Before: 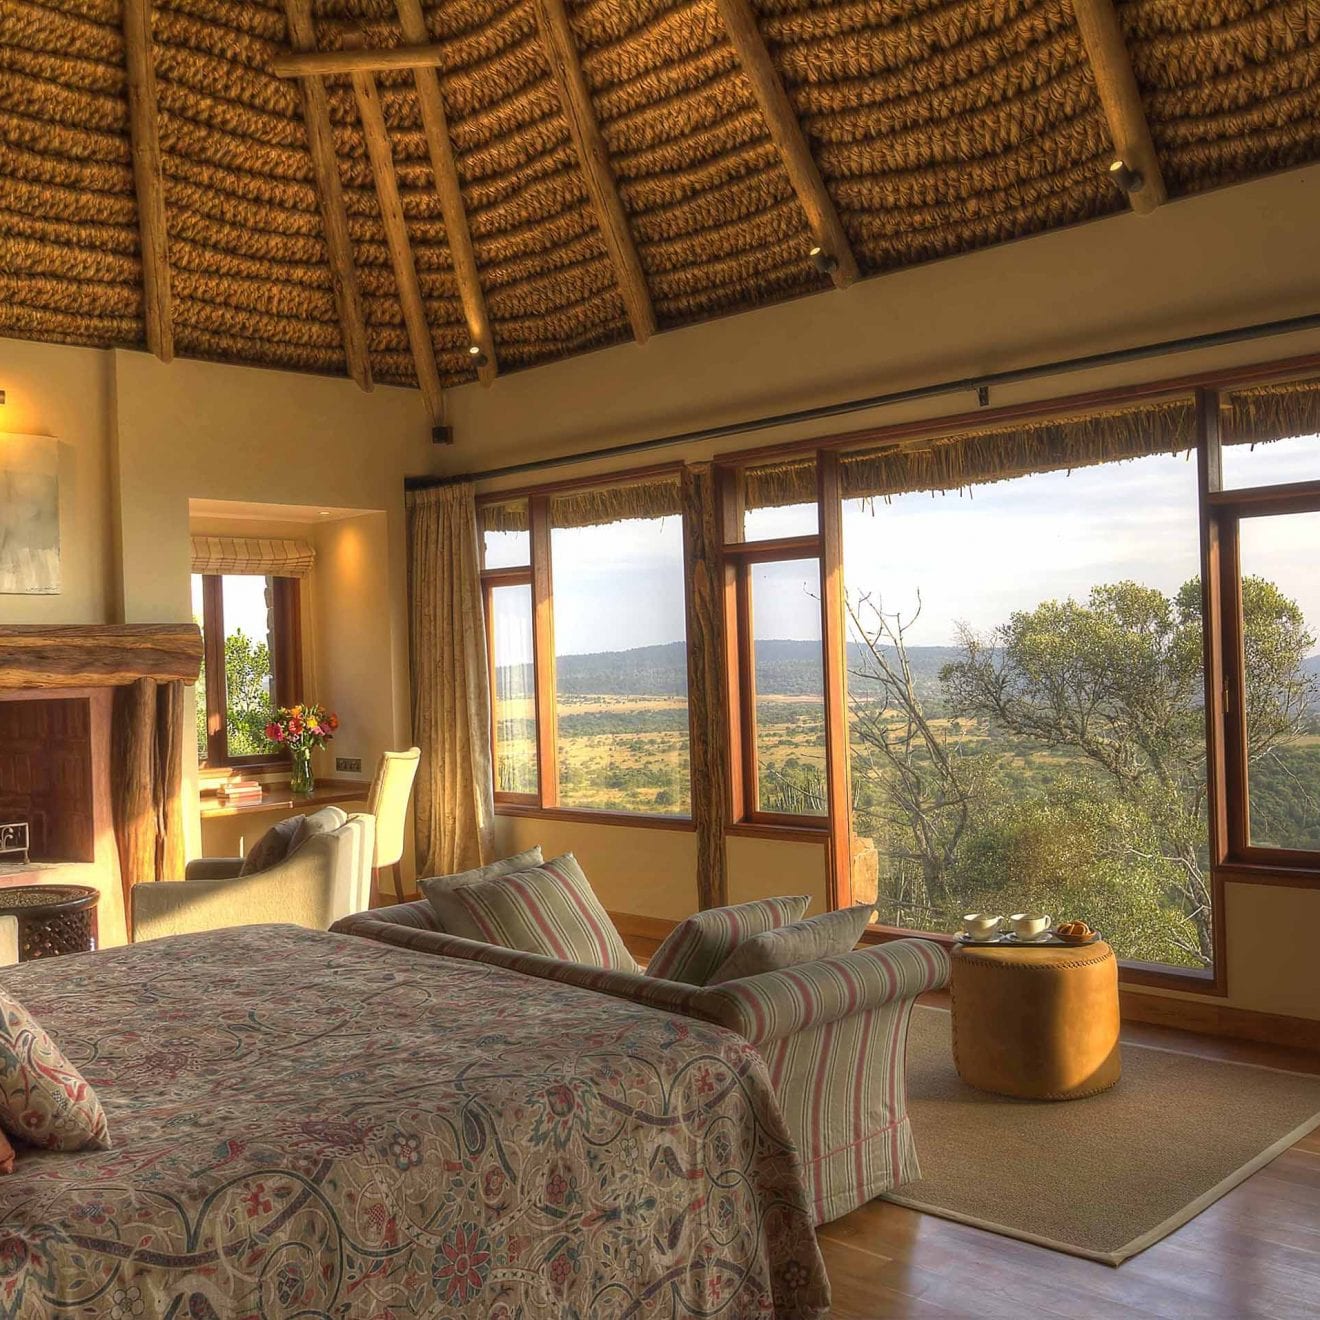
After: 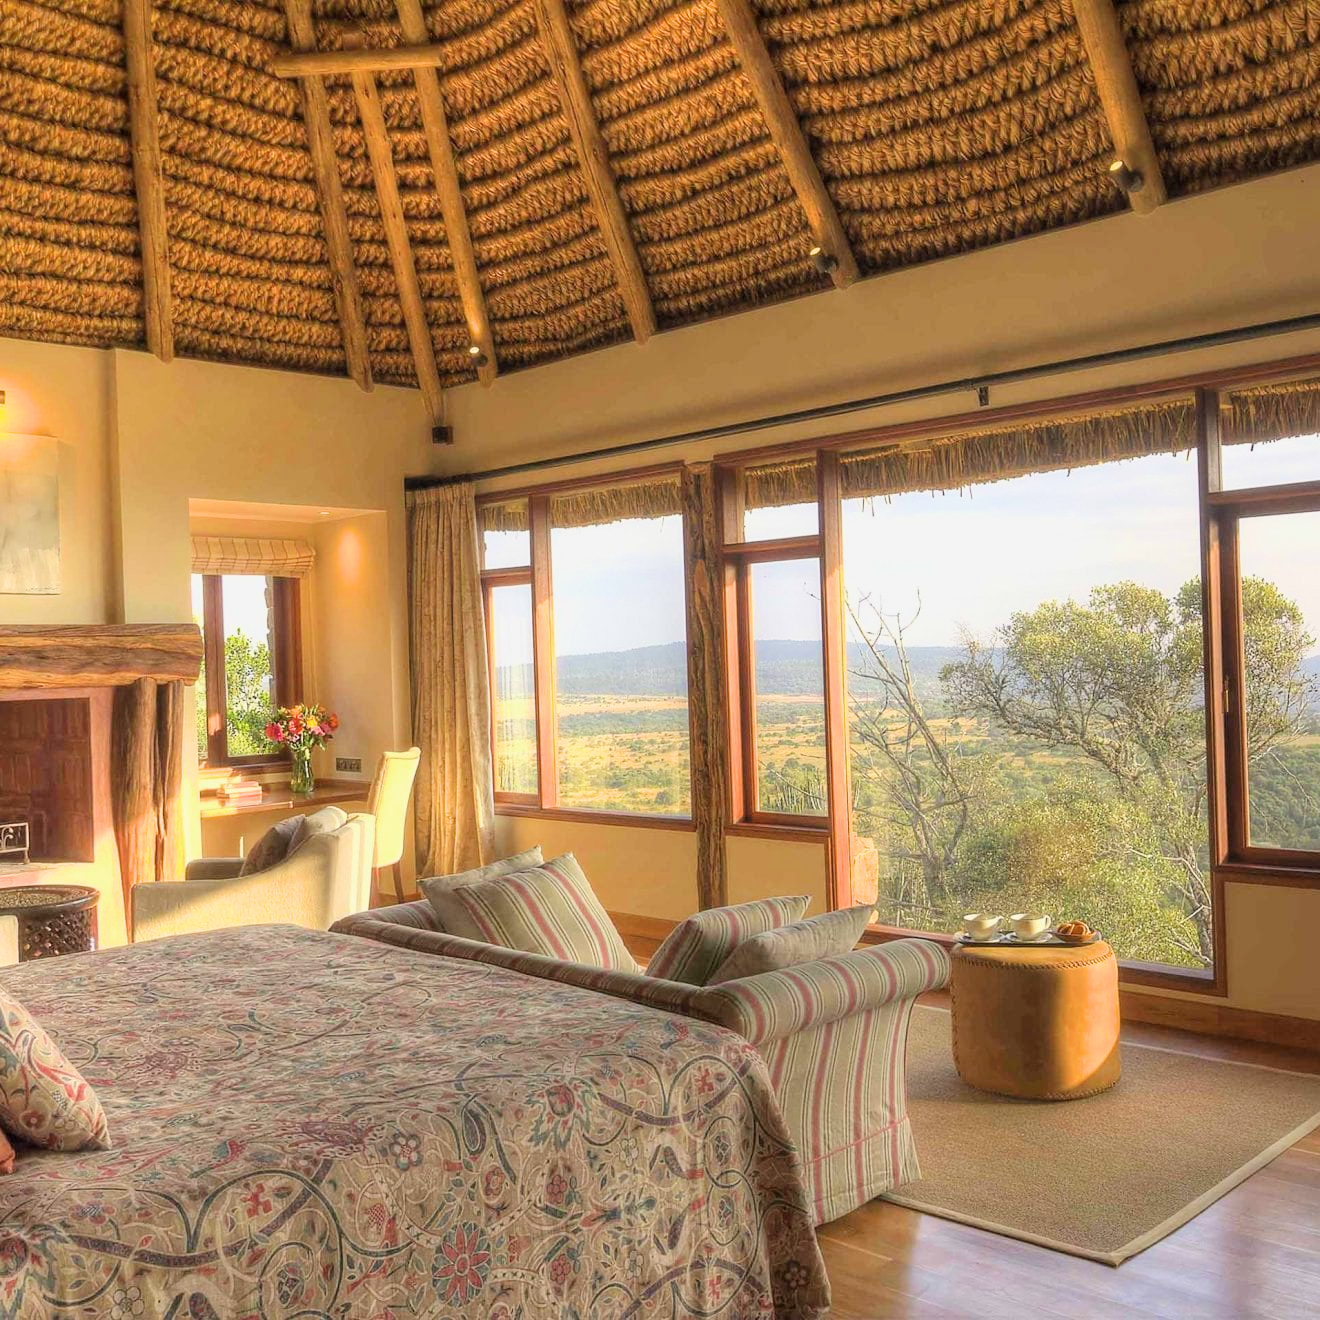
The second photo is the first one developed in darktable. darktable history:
filmic rgb: black relative exposure -7.65 EV, white relative exposure 4.56 EV, hardness 3.61, color science v6 (2022)
exposure: black level correction 0, exposure 1.125 EV, compensate exposure bias true, compensate highlight preservation false
